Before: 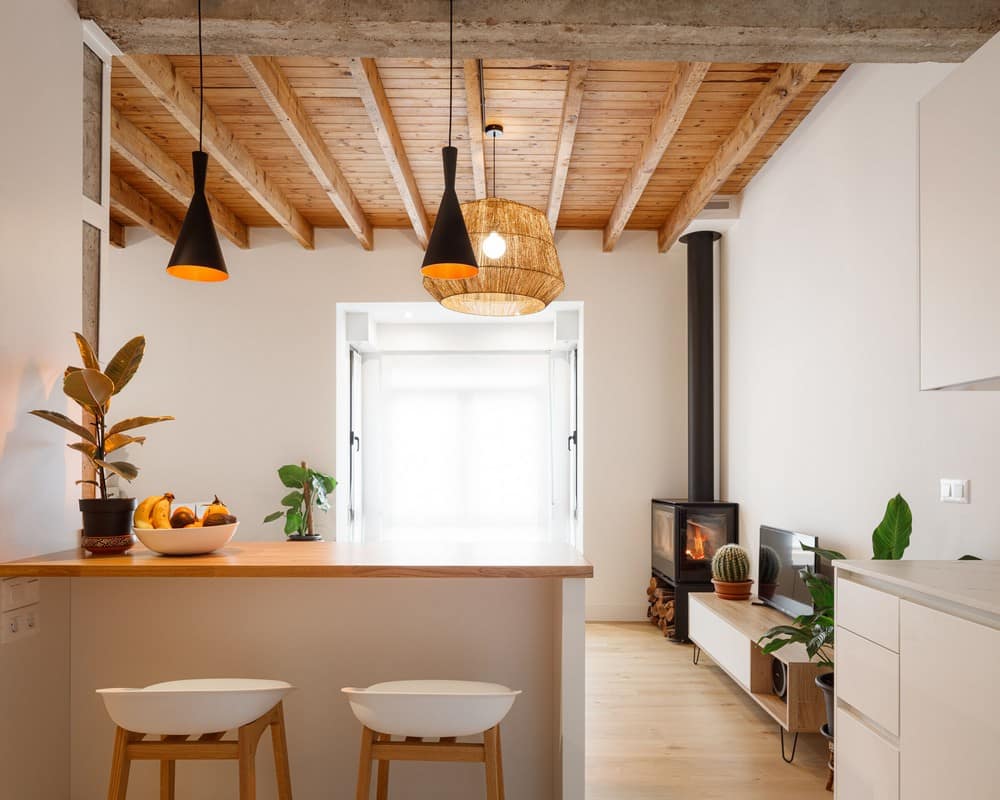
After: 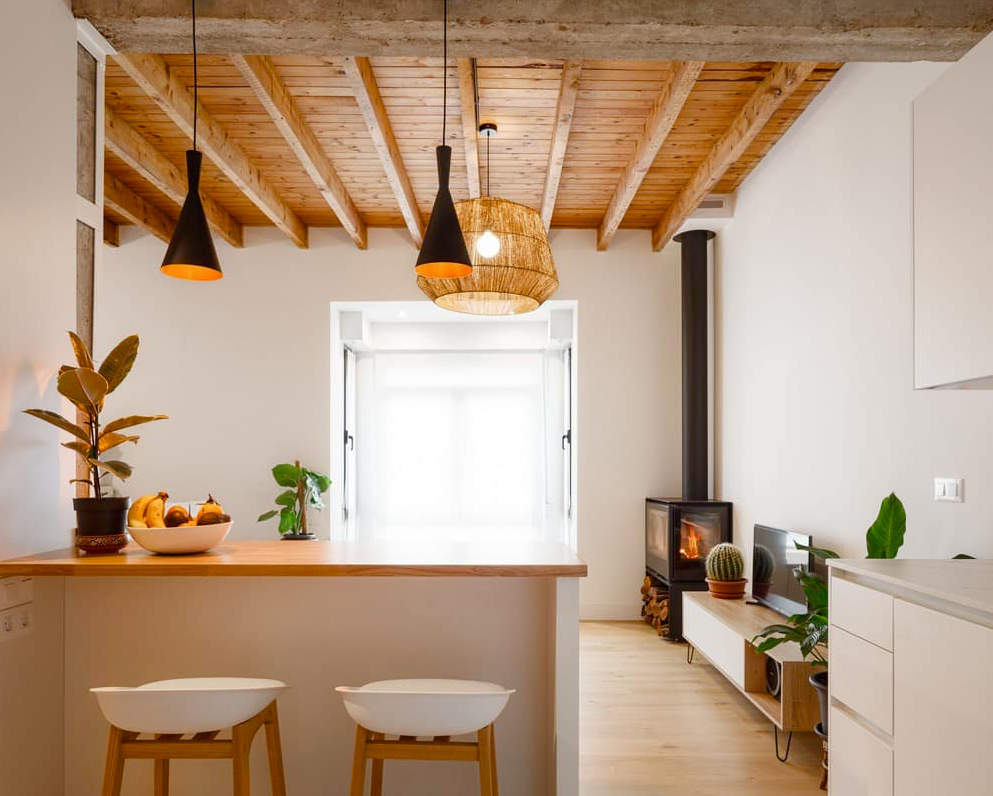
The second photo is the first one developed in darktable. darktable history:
crop and rotate: left 0.614%, top 0.179%, bottom 0.309%
color balance rgb: perceptual saturation grading › global saturation 20%, perceptual saturation grading › highlights -25%, perceptual saturation grading › shadows 25%
